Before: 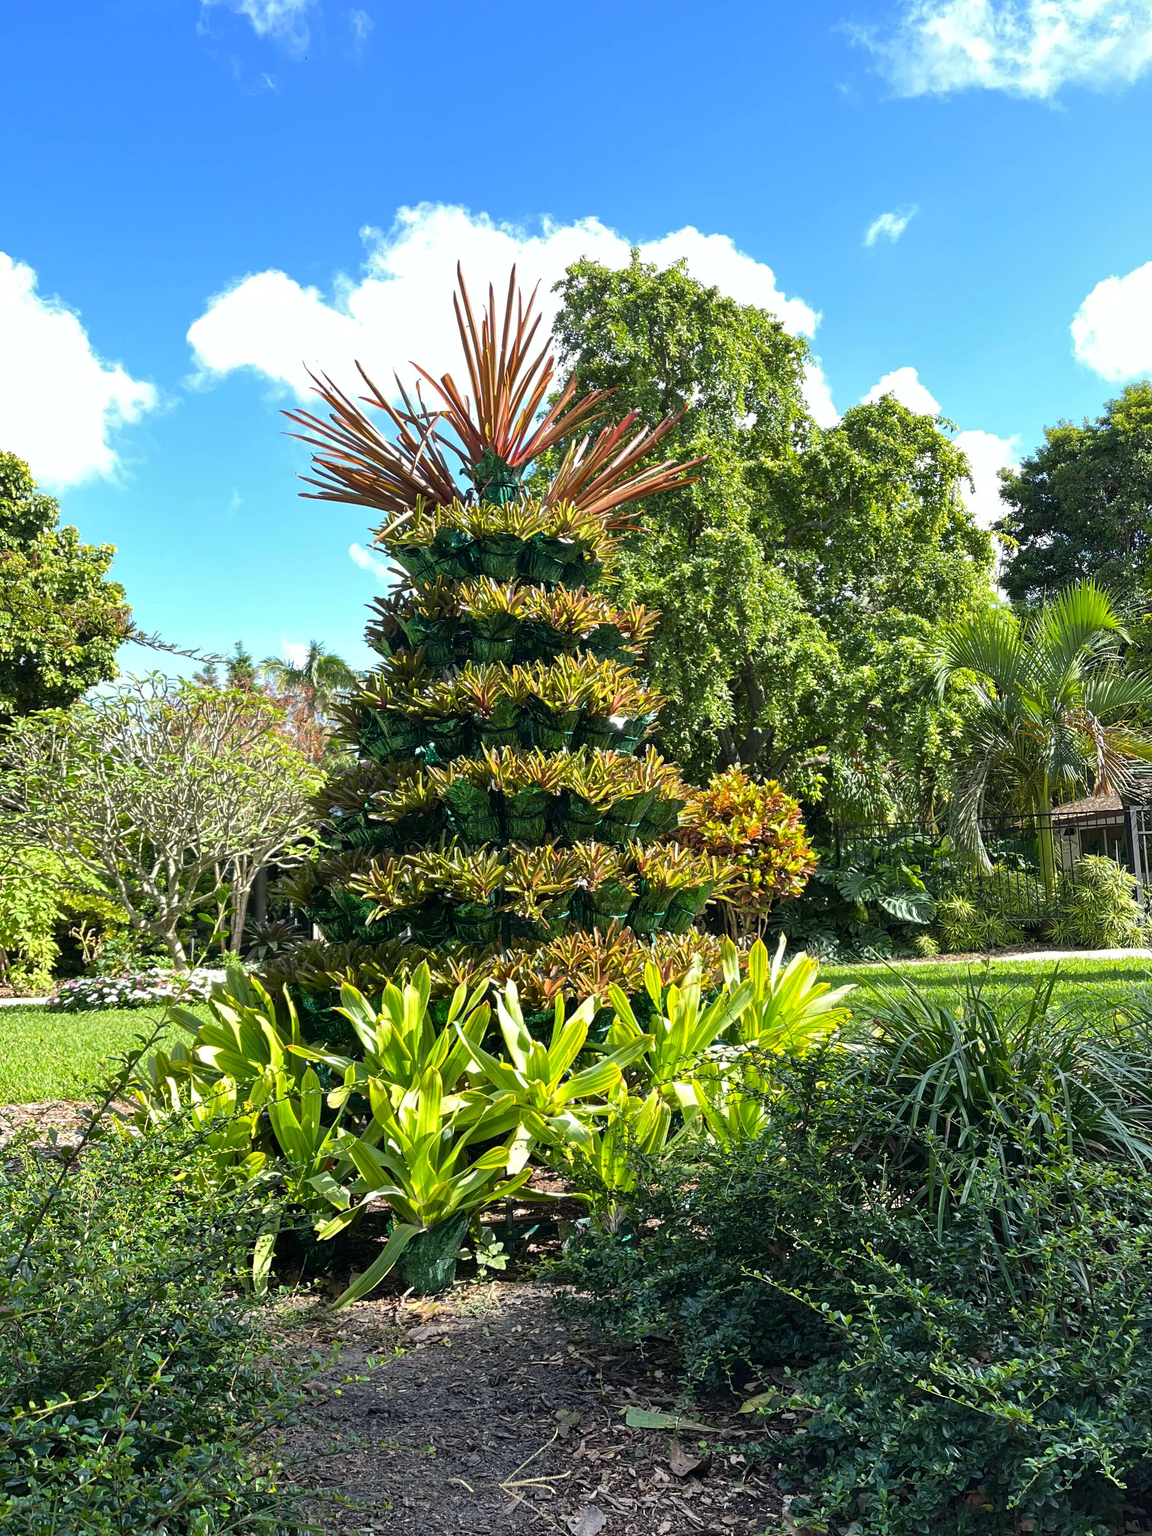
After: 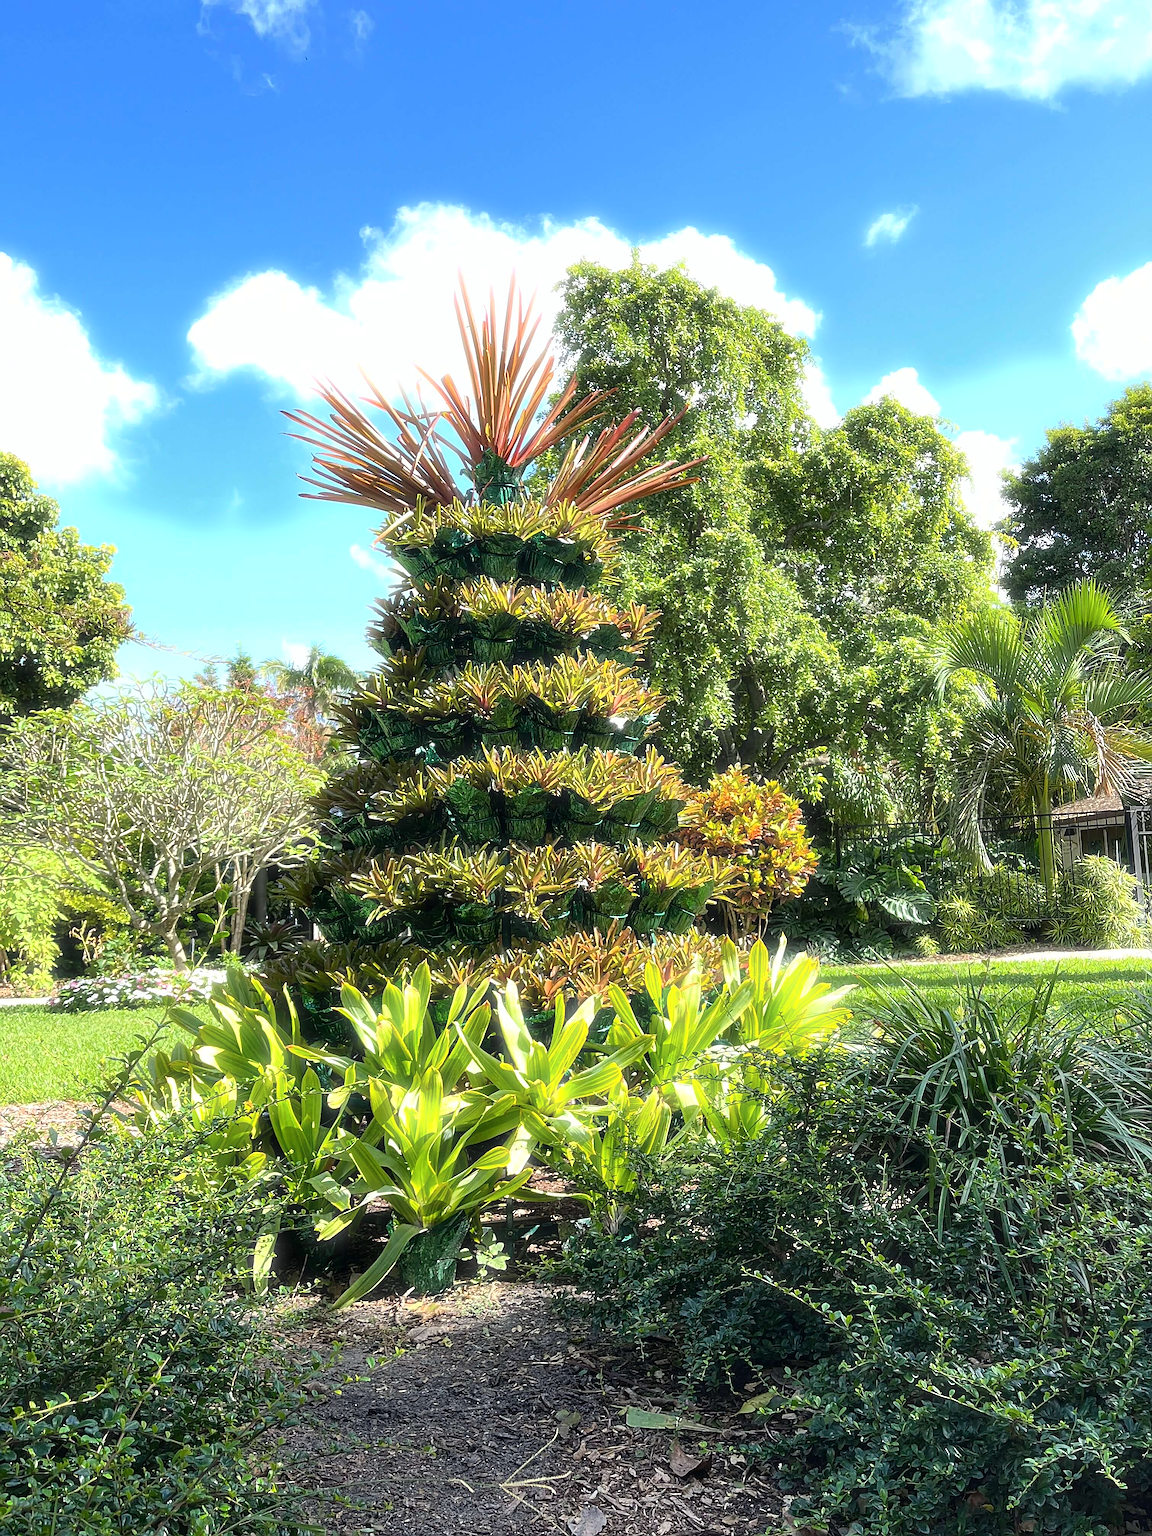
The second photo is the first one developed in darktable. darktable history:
bloom: size 5%, threshold 95%, strength 15%
sharpen: radius 1.4, amount 1.25, threshold 0.7
